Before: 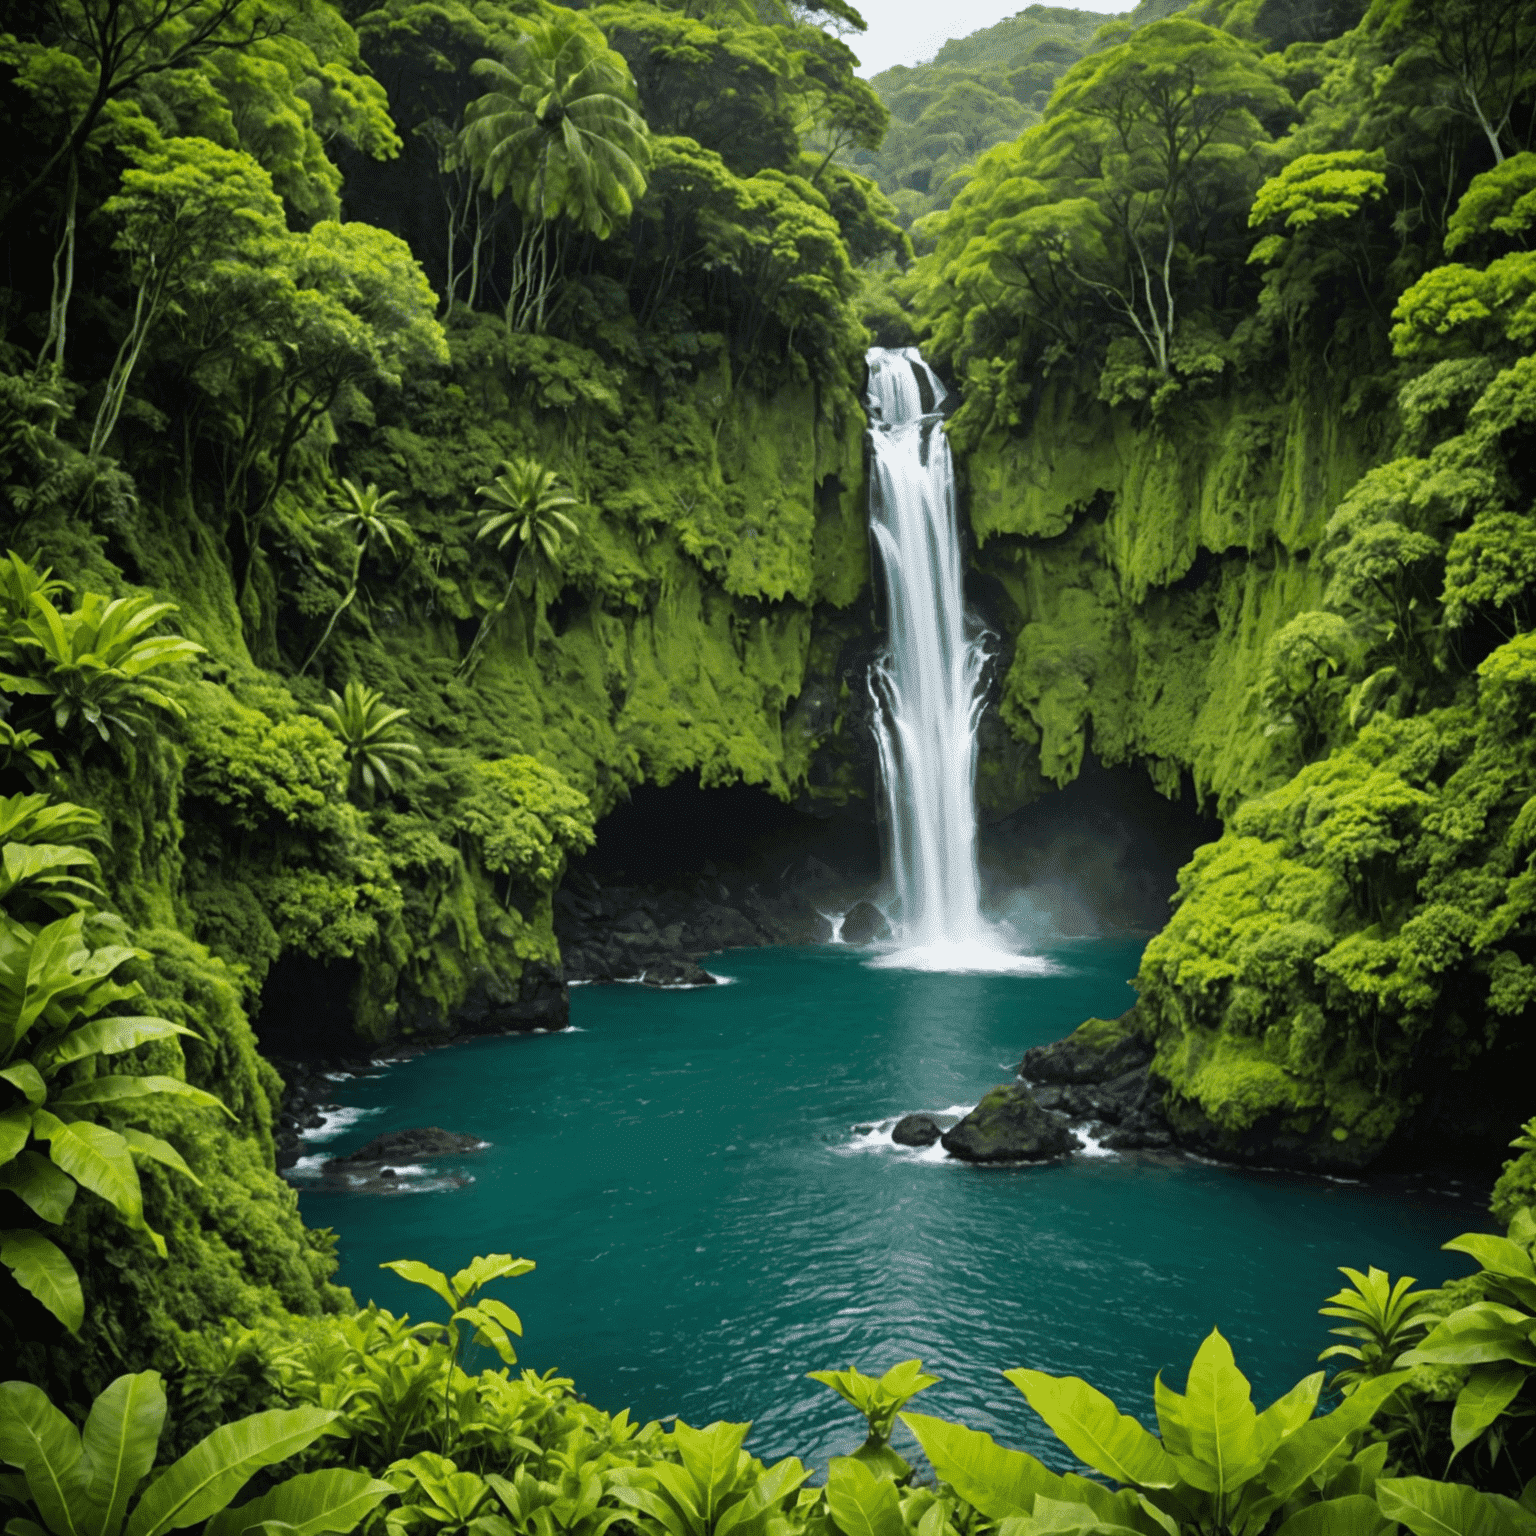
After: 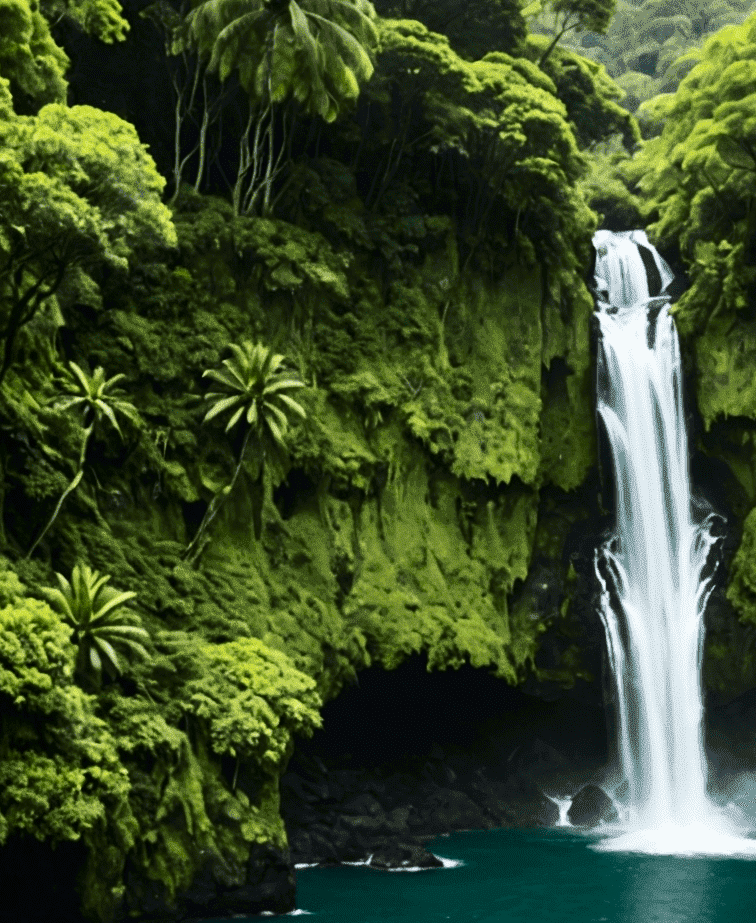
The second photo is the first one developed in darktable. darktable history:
contrast brightness saturation: contrast 0.28
crop: left 17.835%, top 7.675%, right 32.881%, bottom 32.213%
